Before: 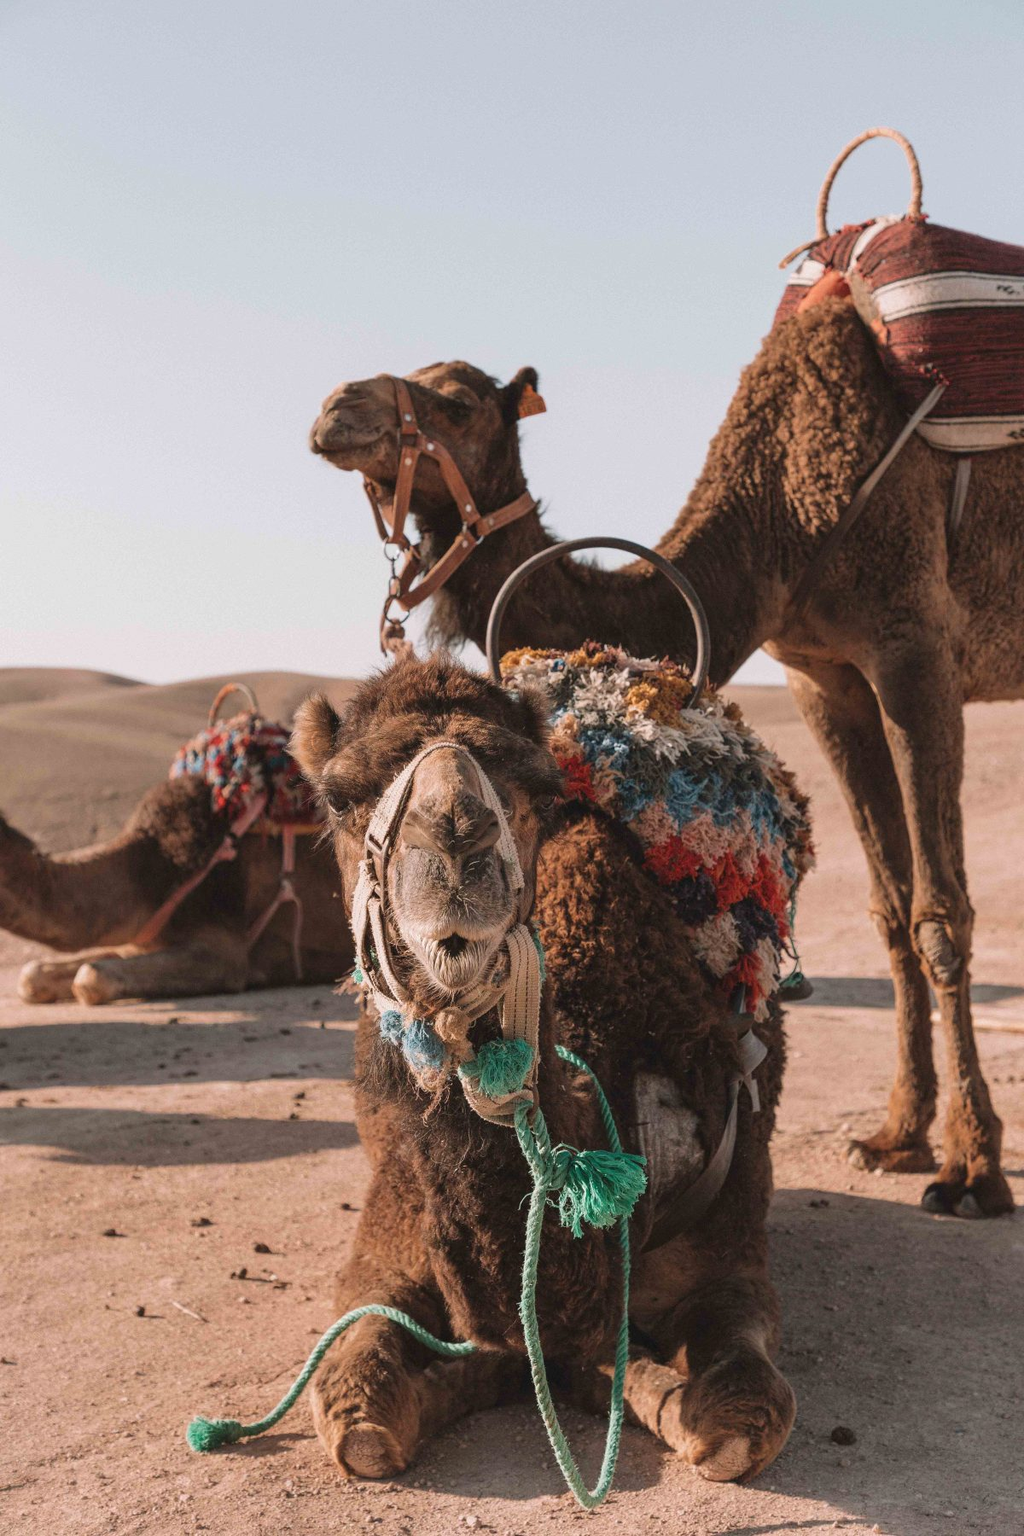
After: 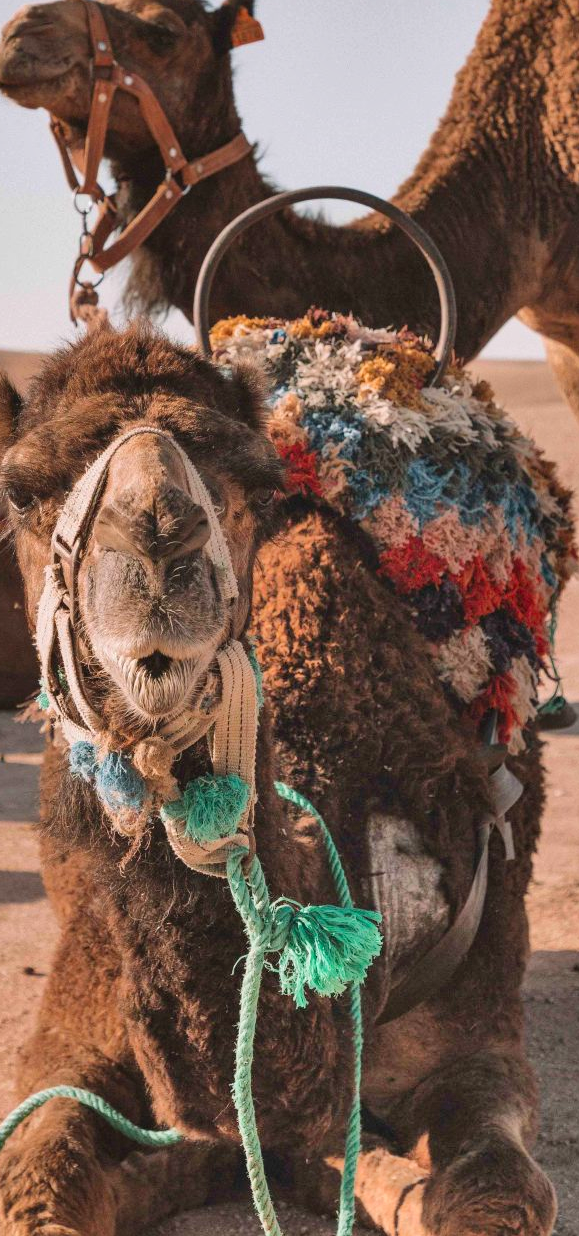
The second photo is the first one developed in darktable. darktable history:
shadows and highlights: shadows 75, highlights -60.85, soften with gaussian
crop: left 31.379%, top 24.658%, right 20.326%, bottom 6.628%
contrast brightness saturation: saturation 0.18
